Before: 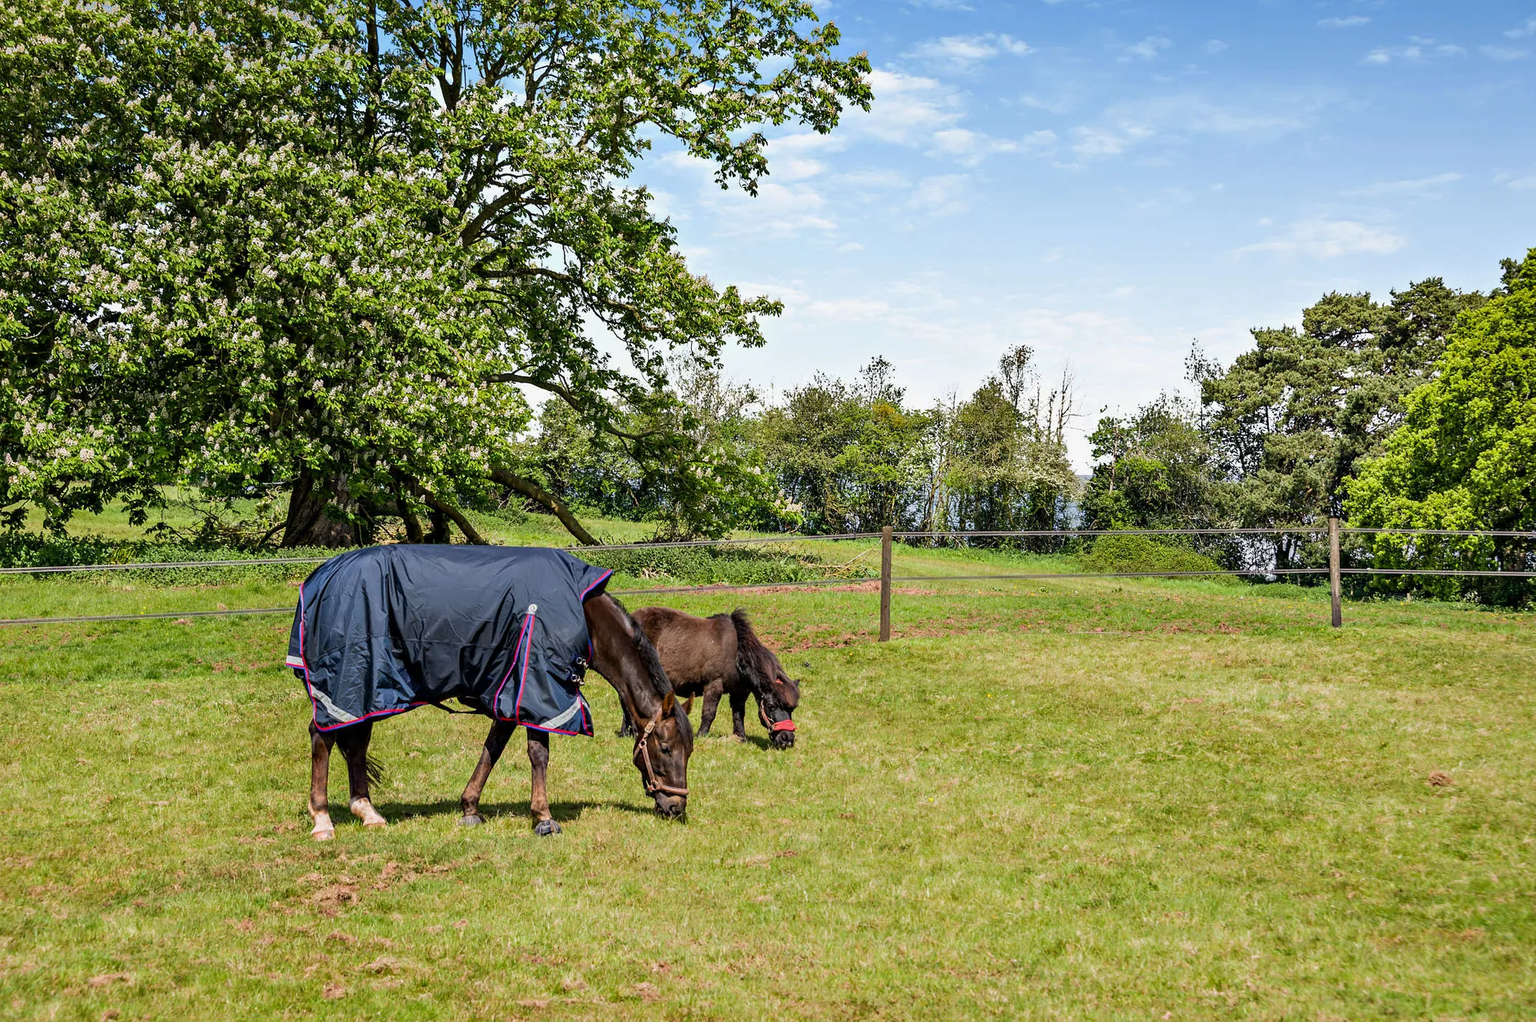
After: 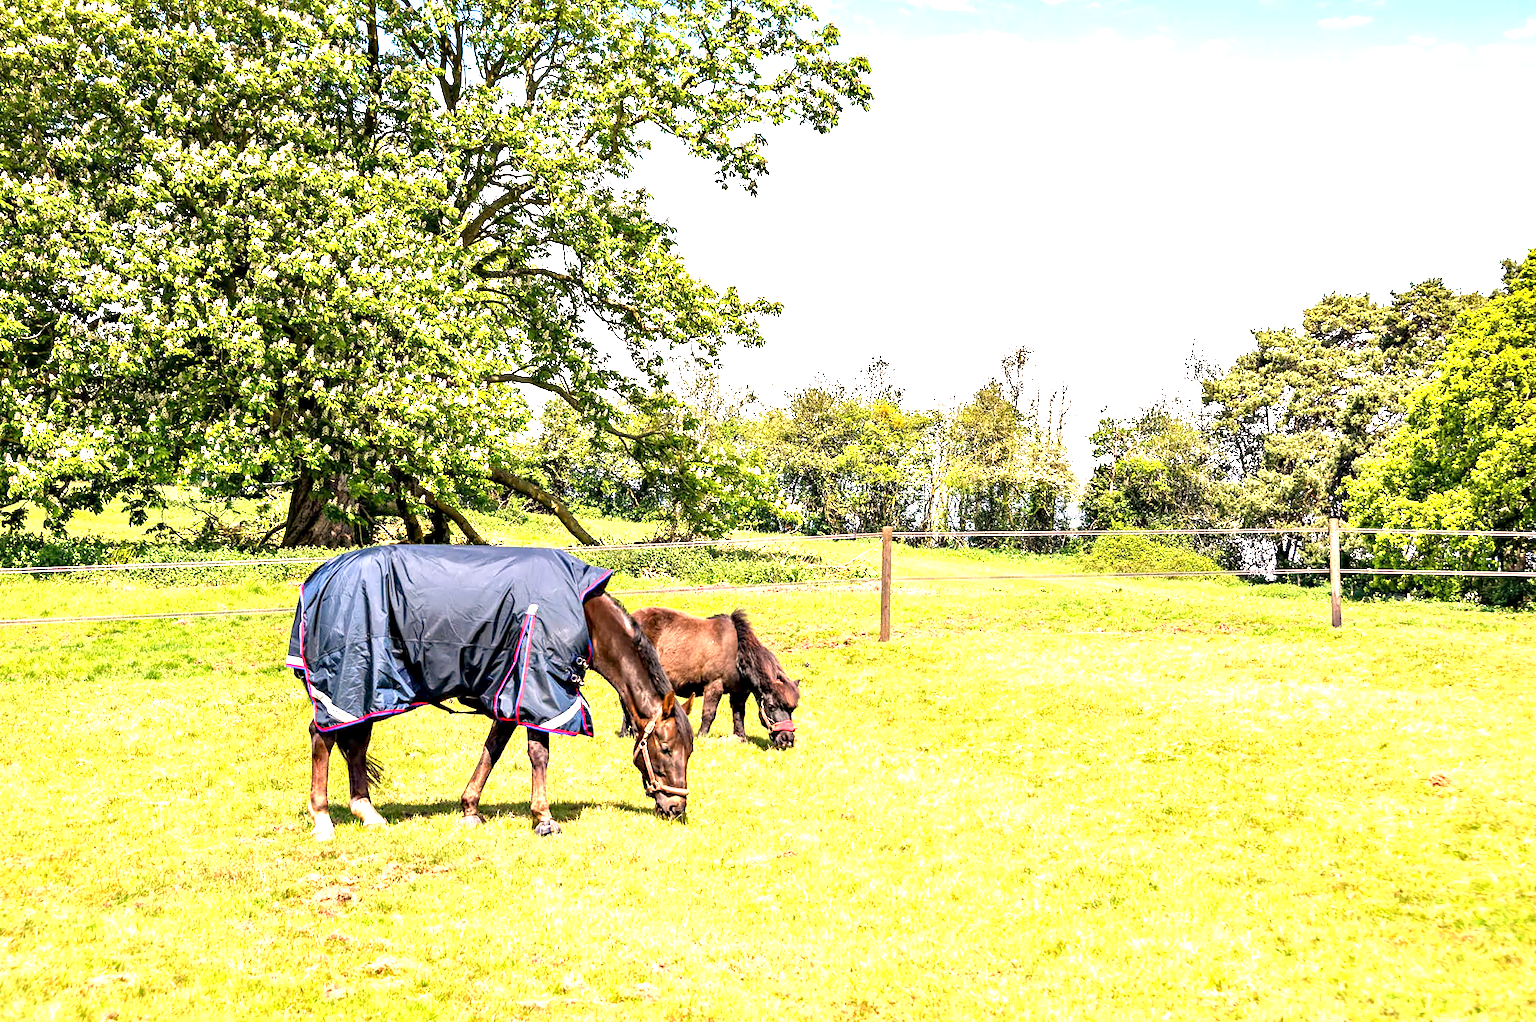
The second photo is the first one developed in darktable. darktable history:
white balance: red 1.127, blue 0.943
exposure: black level correction 0.001, exposure 1.84 EV, compensate highlight preservation false
